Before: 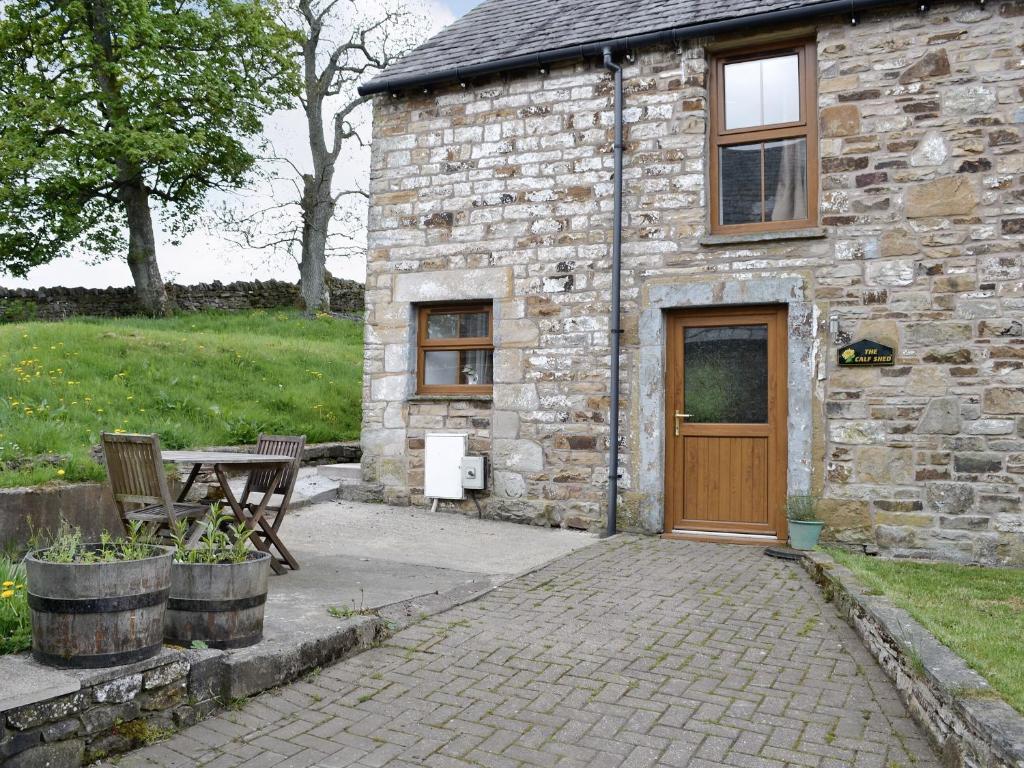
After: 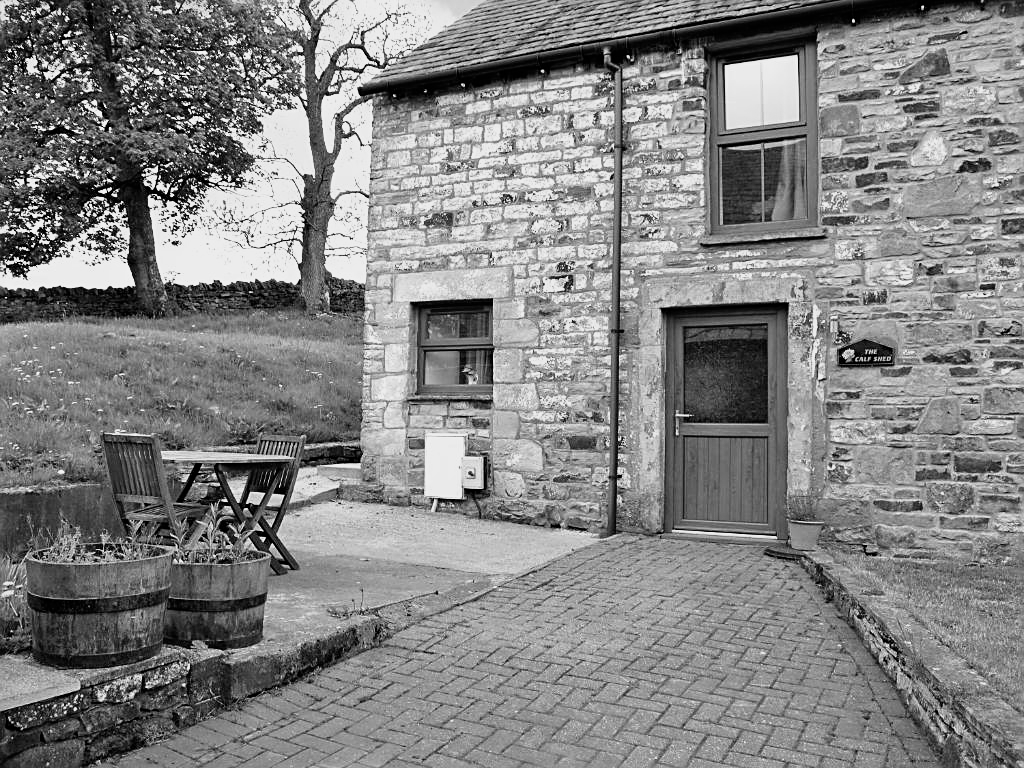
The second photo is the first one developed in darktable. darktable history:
filmic rgb: white relative exposure 2.45 EV, hardness 6.33
monochrome: a -92.57, b 58.91
sharpen: on, module defaults
